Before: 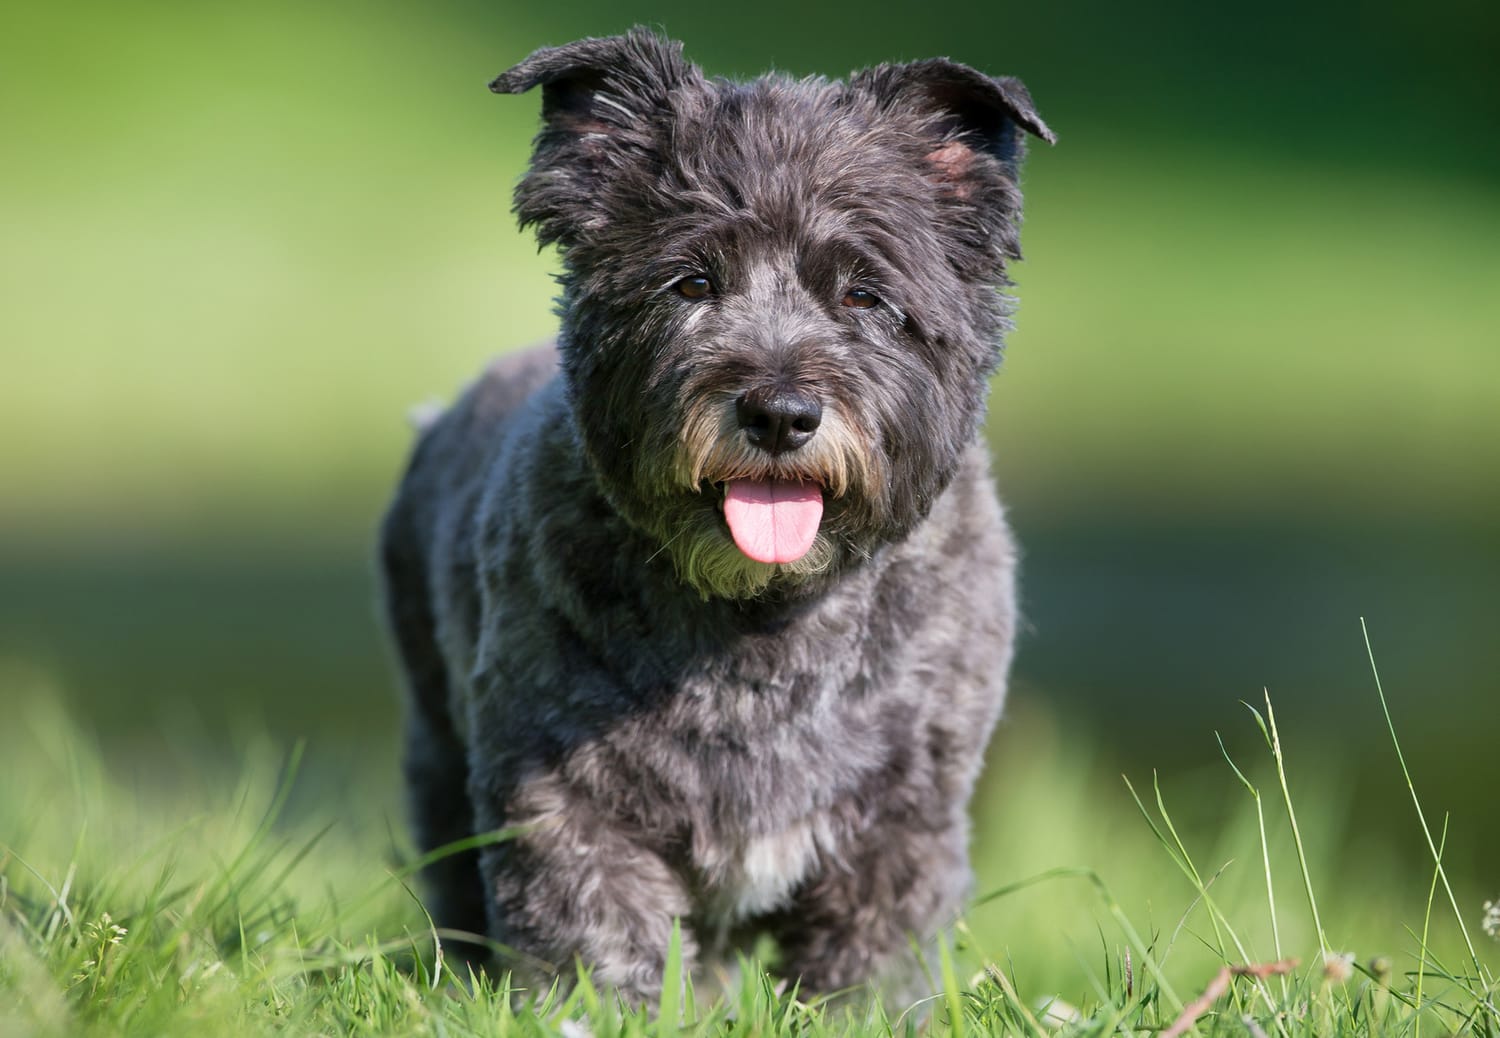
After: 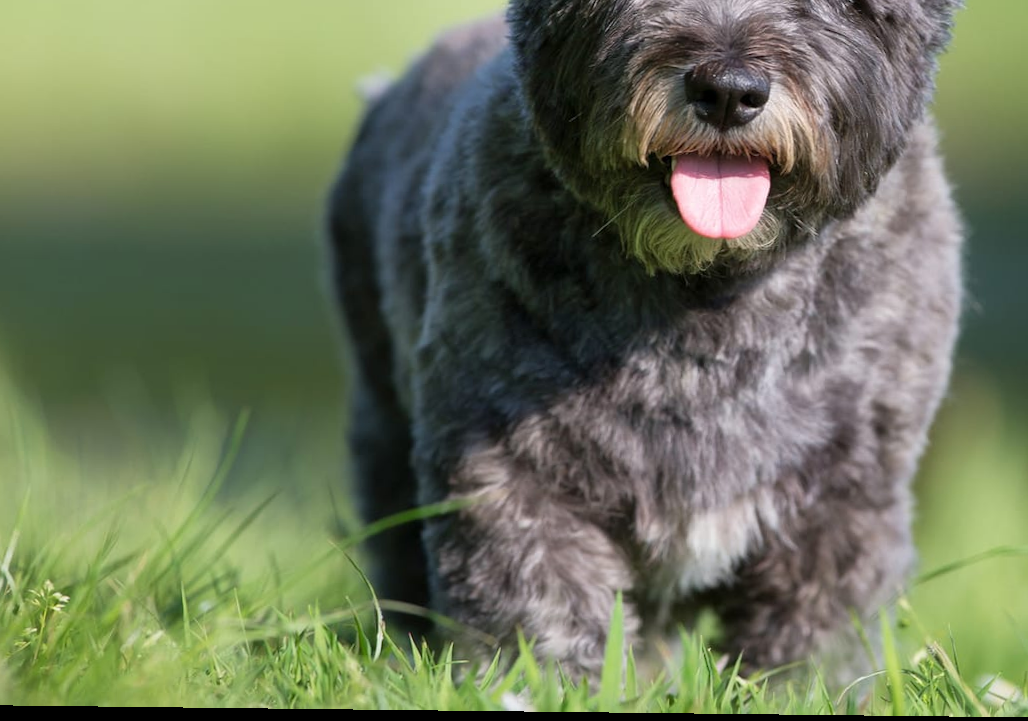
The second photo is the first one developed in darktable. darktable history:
crop and rotate: angle -0.673°, left 3.967%, top 31.663%, right 27.993%
